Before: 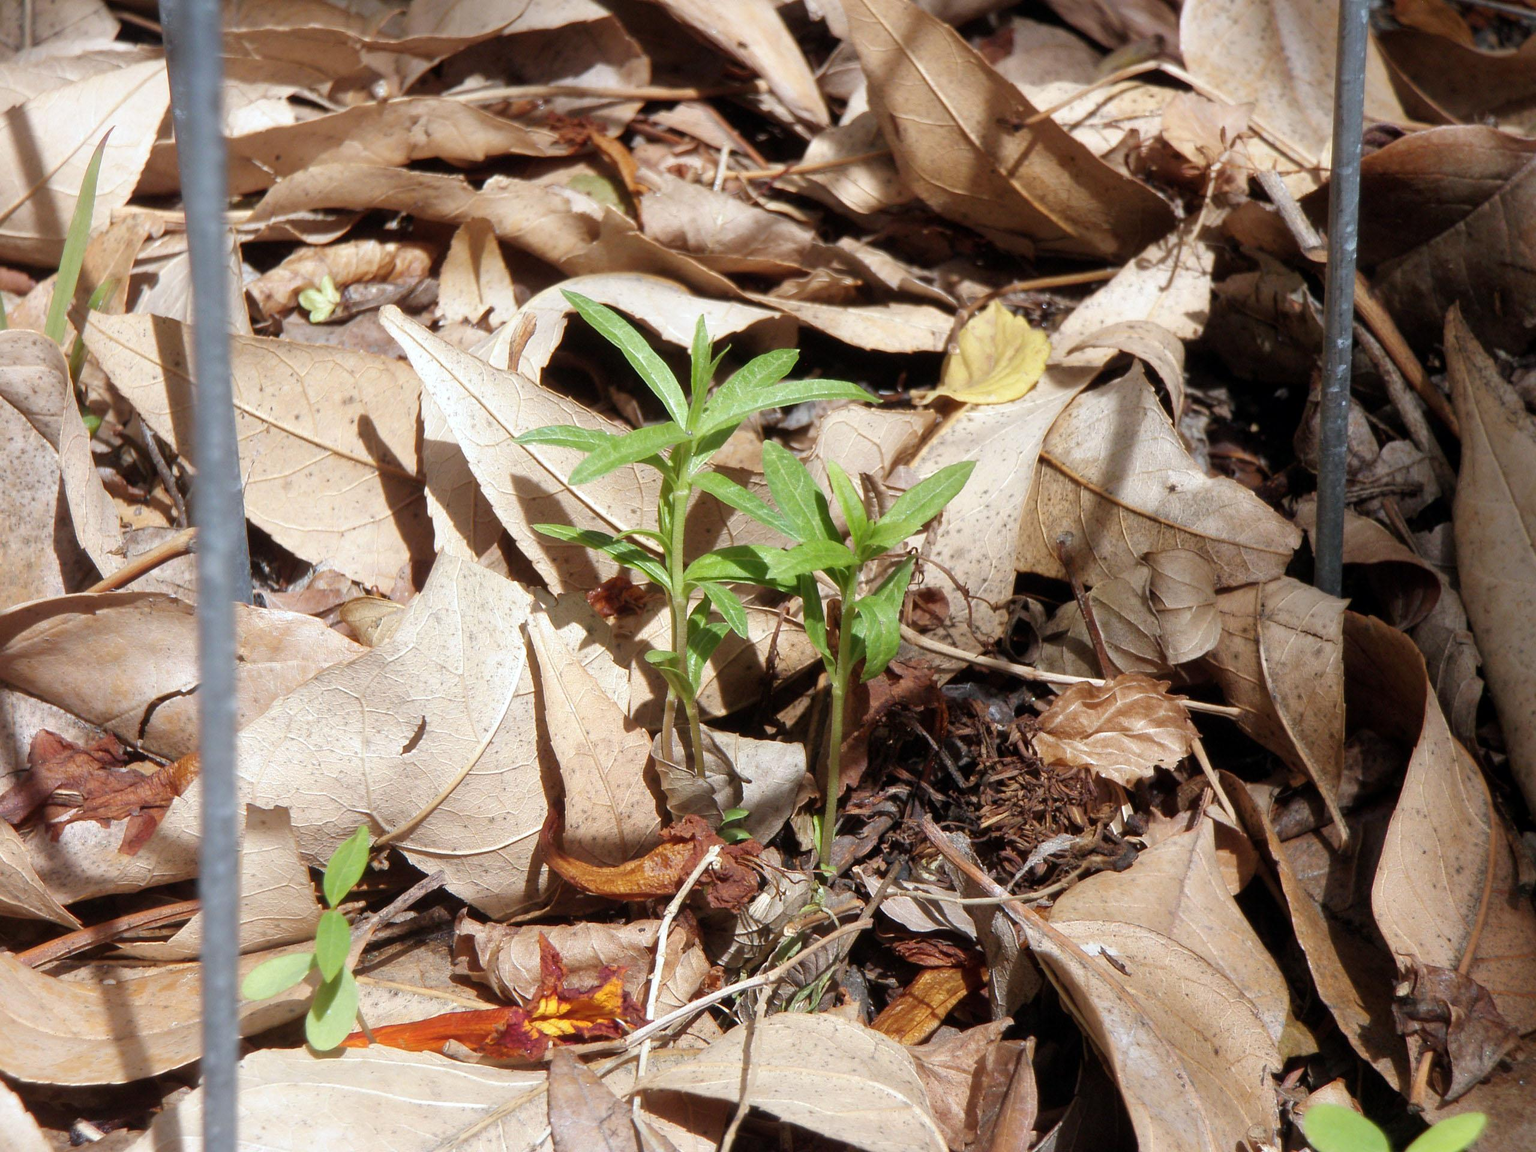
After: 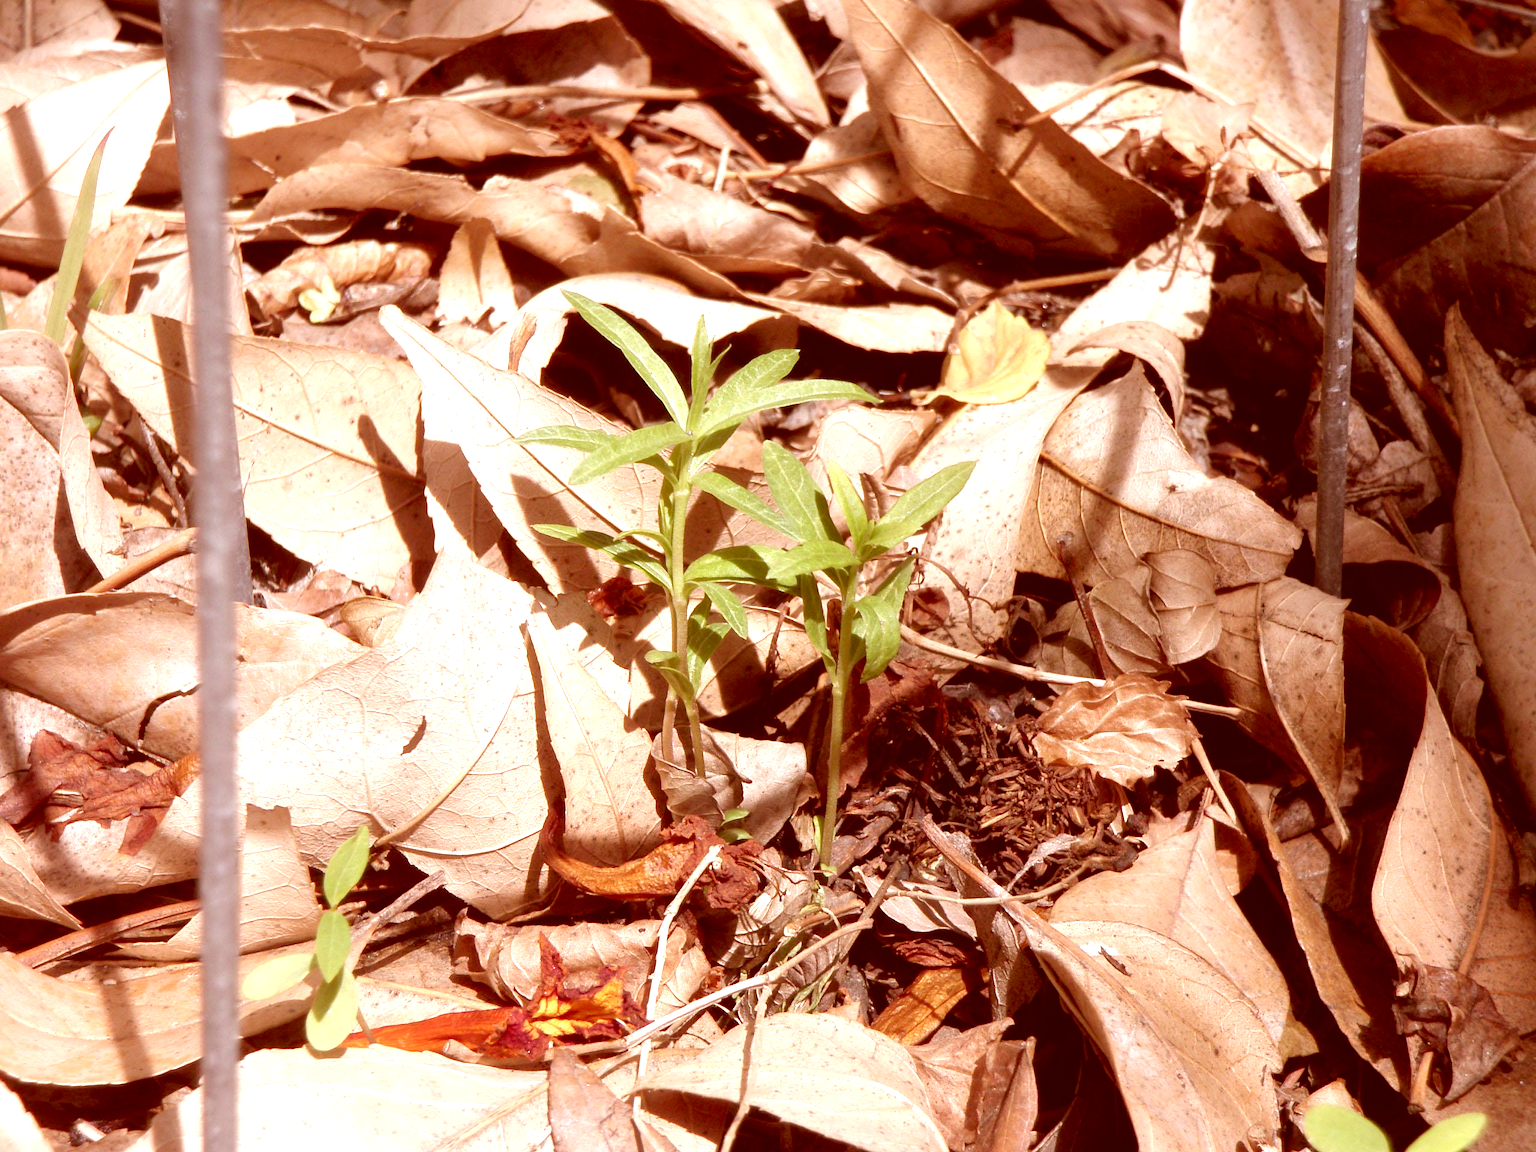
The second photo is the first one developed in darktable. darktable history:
color correction: highlights a* 9.03, highlights b* 8.71, shadows a* 40, shadows b* 40, saturation 0.8
exposure: exposure 0.636 EV, compensate highlight preservation false
